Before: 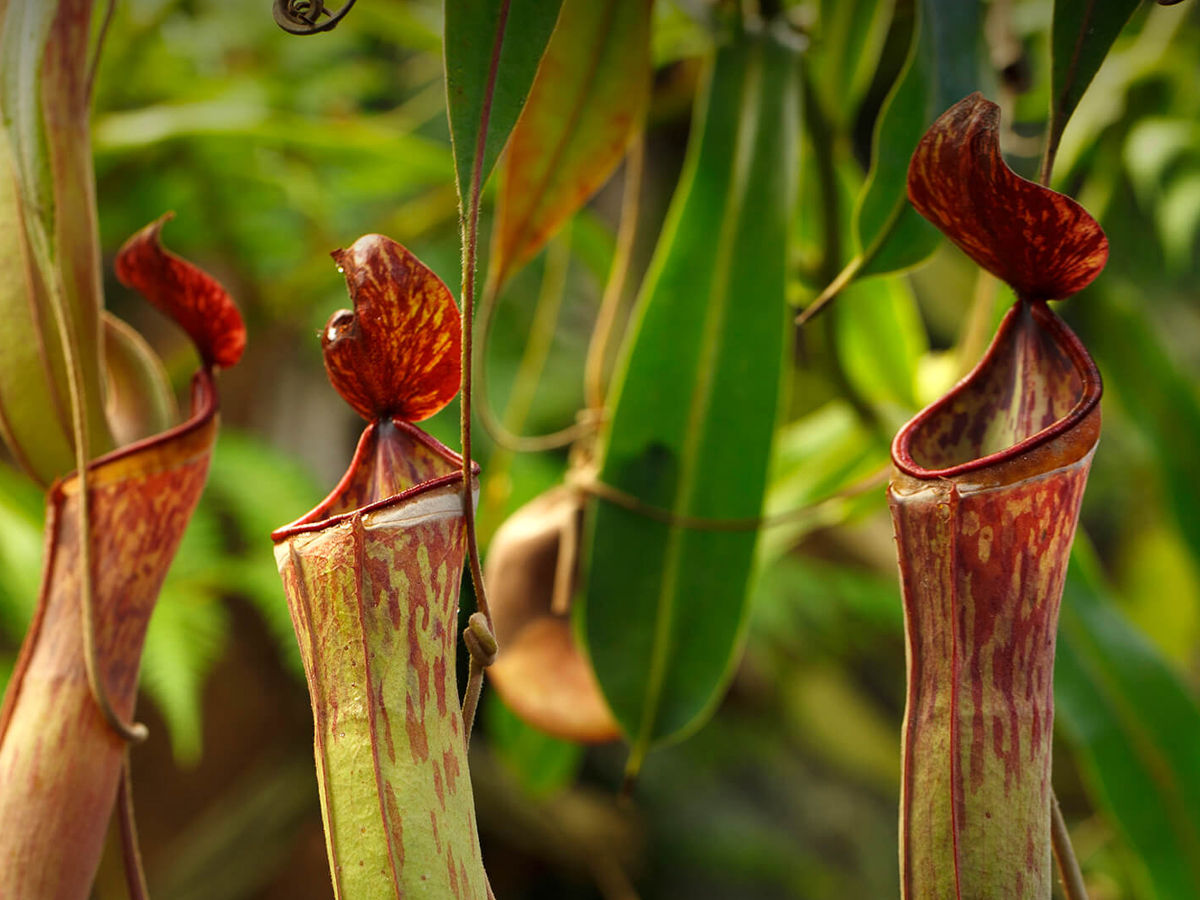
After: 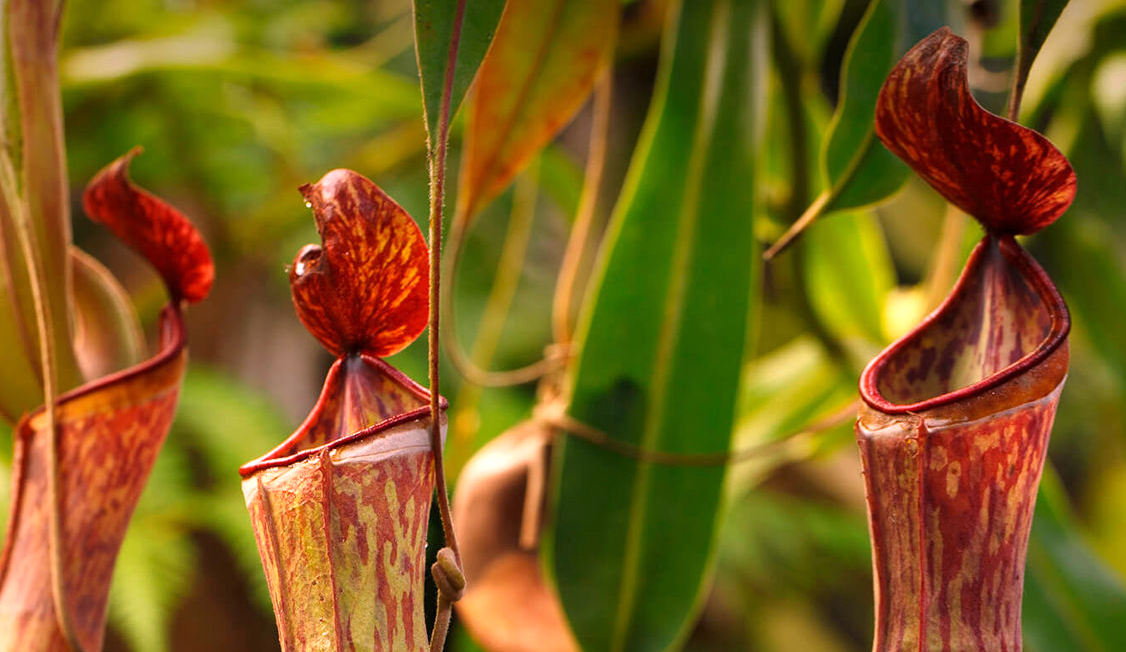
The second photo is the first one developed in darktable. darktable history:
crop: left 2.737%, top 7.287%, right 3.421%, bottom 20.179%
white balance: red 1.188, blue 1.11
